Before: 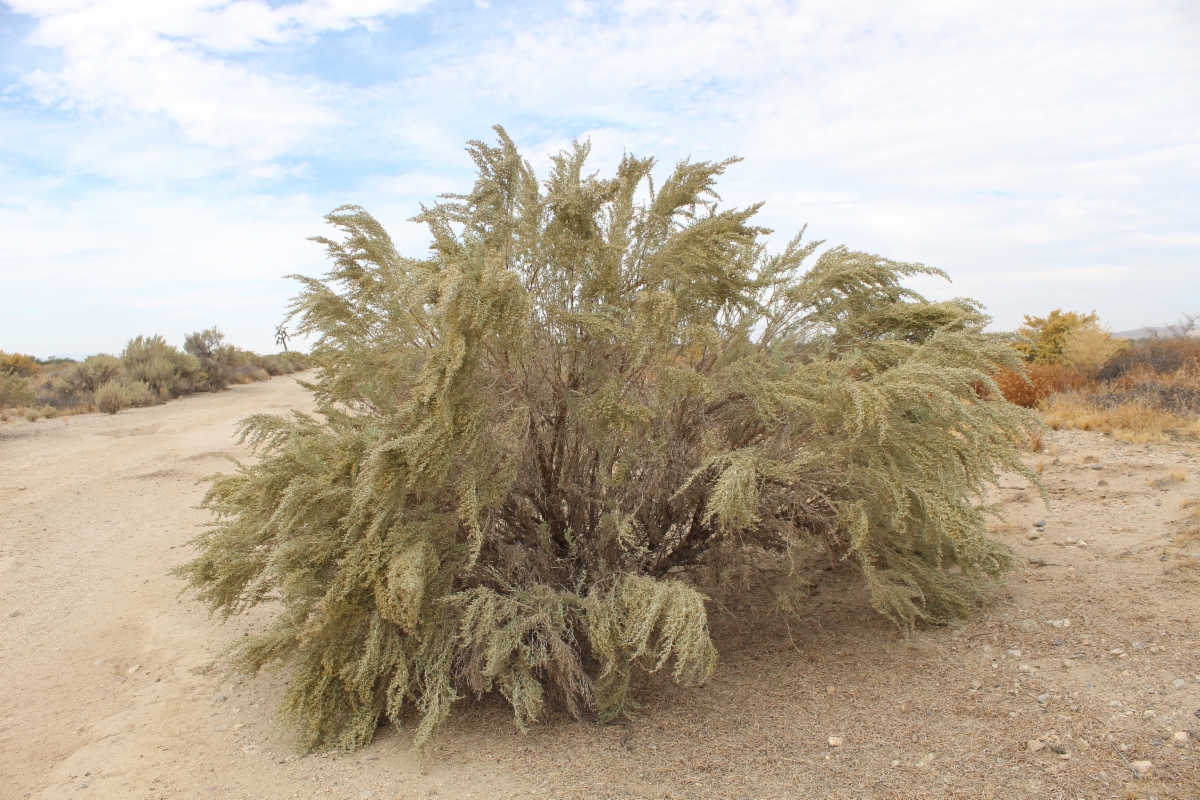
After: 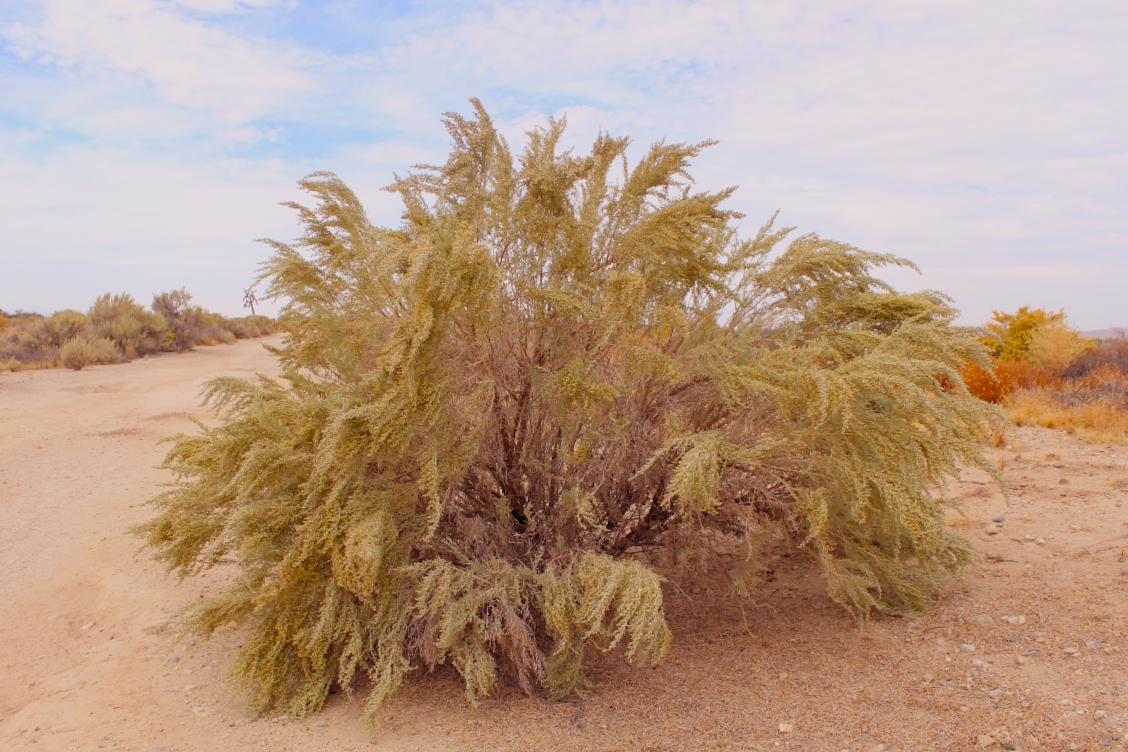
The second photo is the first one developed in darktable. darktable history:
exposure: black level correction 0, exposure -0.696 EV, compensate highlight preservation false
crop and rotate: angle -2.44°
levels: levels [0.044, 0.416, 0.908]
tone equalizer: edges refinement/feathering 500, mask exposure compensation -1.57 EV, preserve details no
color balance rgb: power › luminance -7.945%, power › chroma 1.351%, power › hue 330.45°, perceptual saturation grading › global saturation 35.922%, contrast -9.757%
